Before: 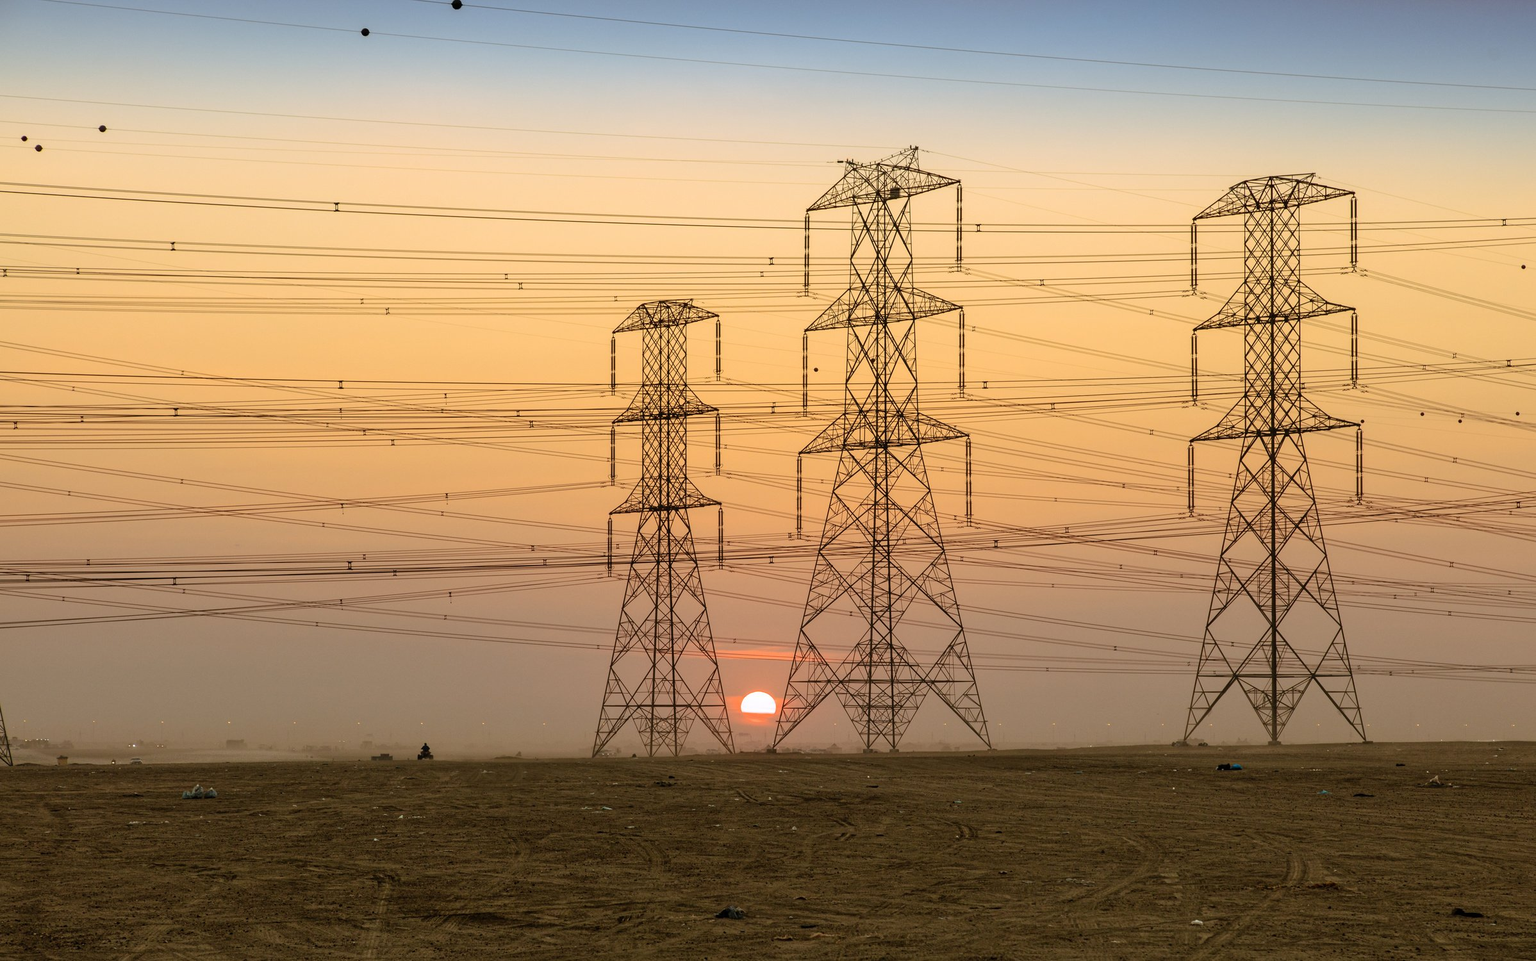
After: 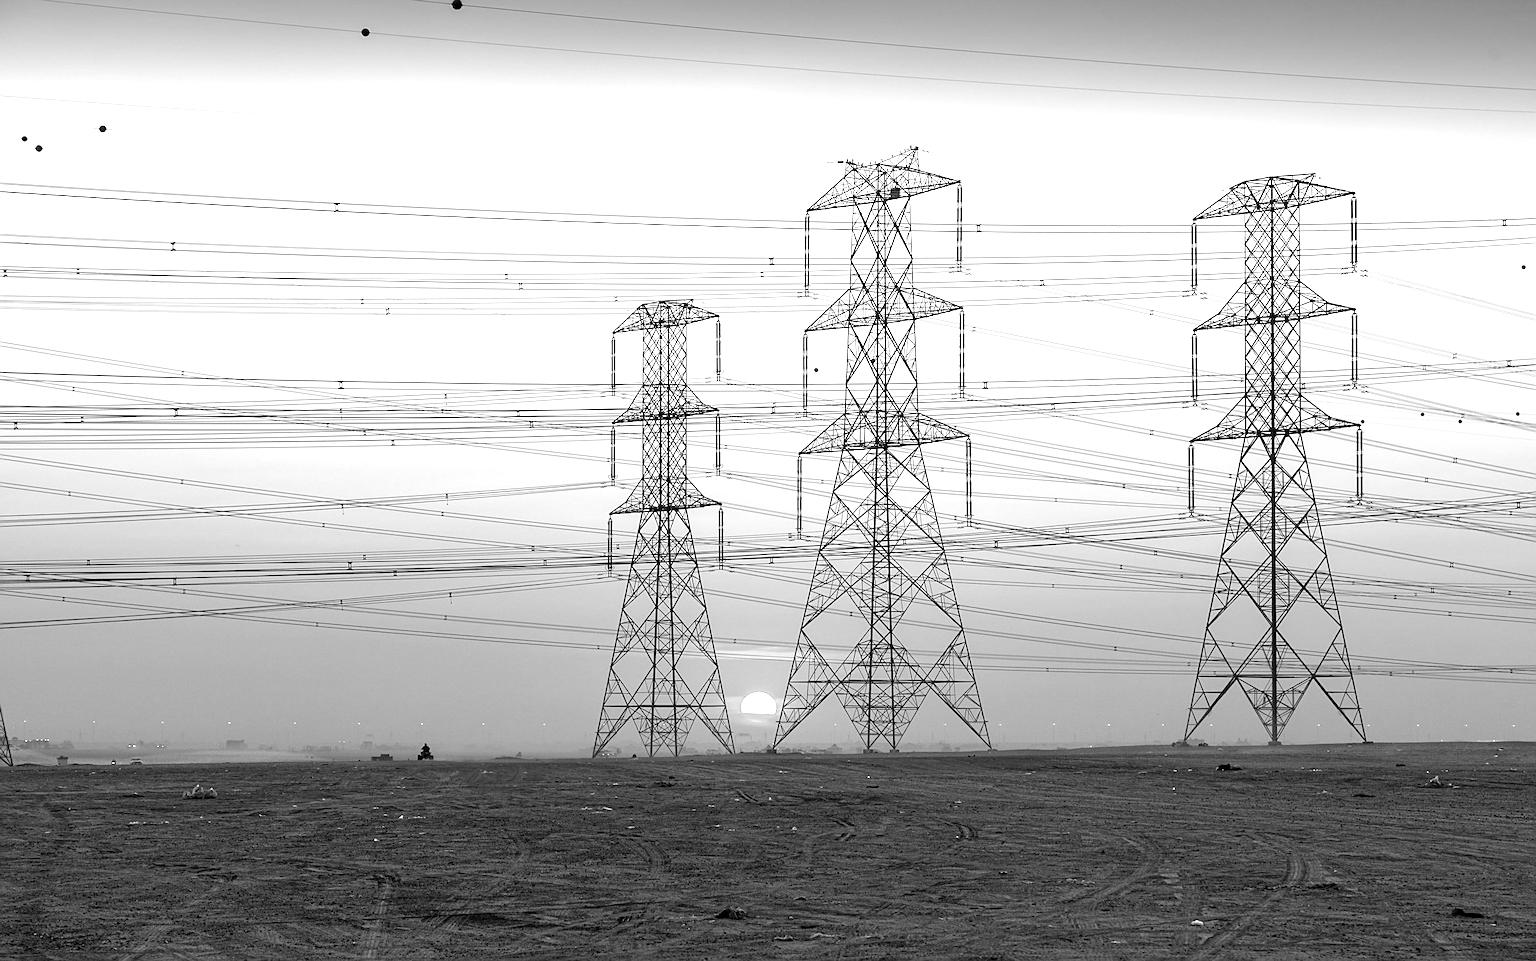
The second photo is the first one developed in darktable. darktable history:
monochrome: a 26.22, b 42.67, size 0.8
levels: levels [0, 0.394, 0.787]
sharpen: on, module defaults
exposure: black level correction 0.001, exposure 0.191 EV, compensate highlight preservation false
